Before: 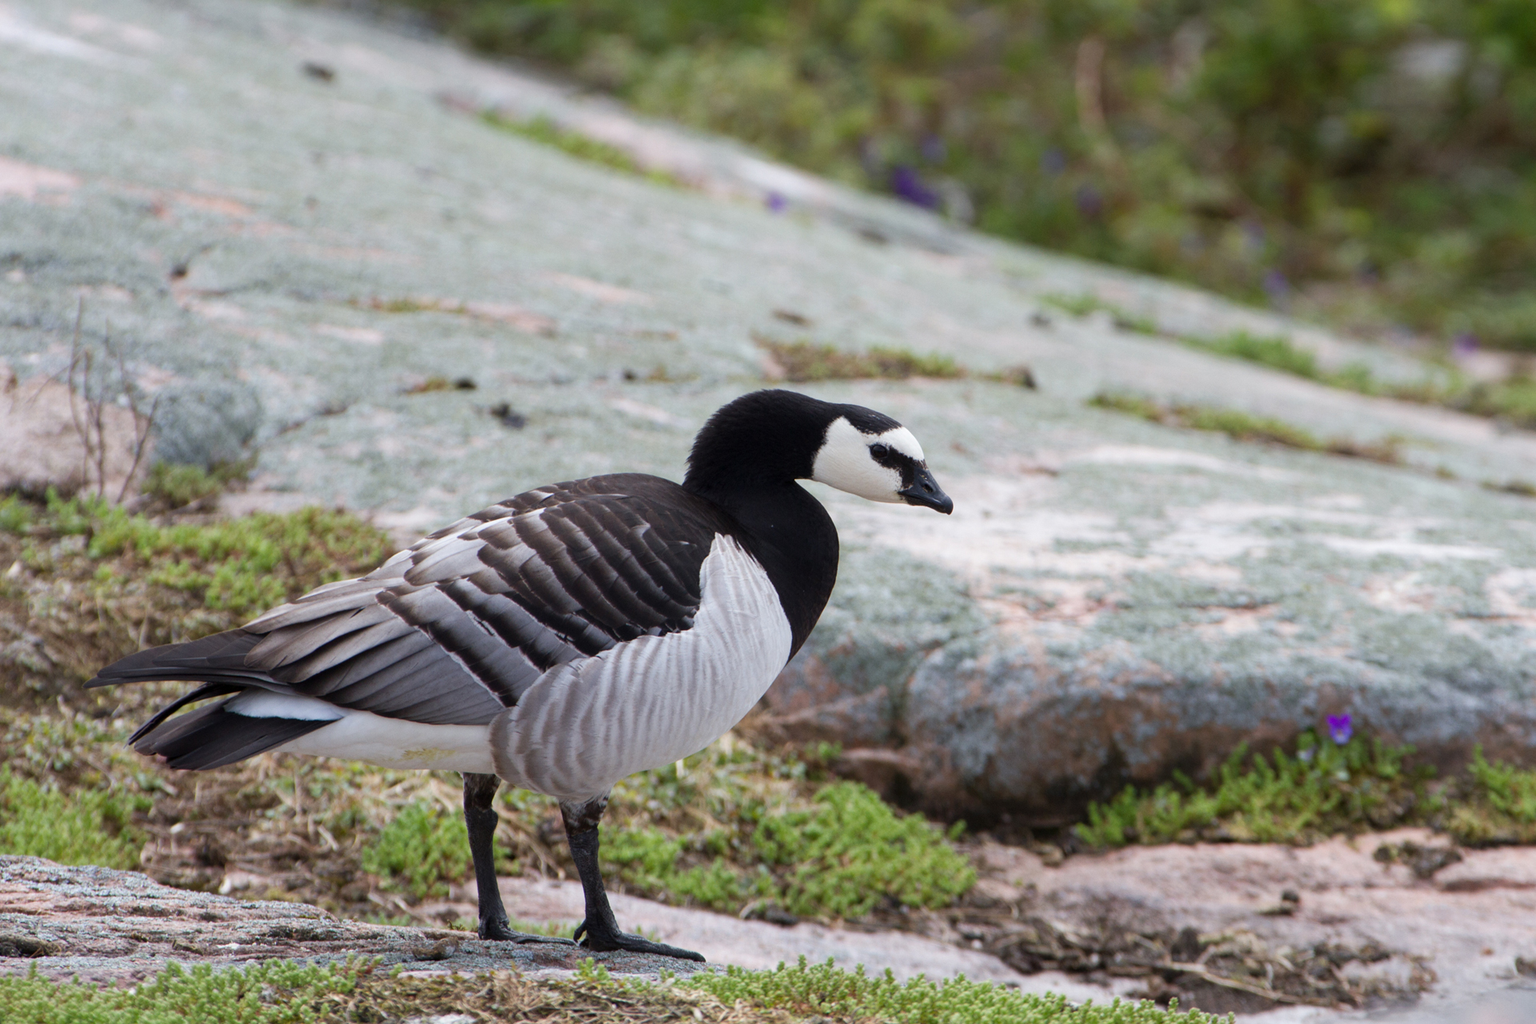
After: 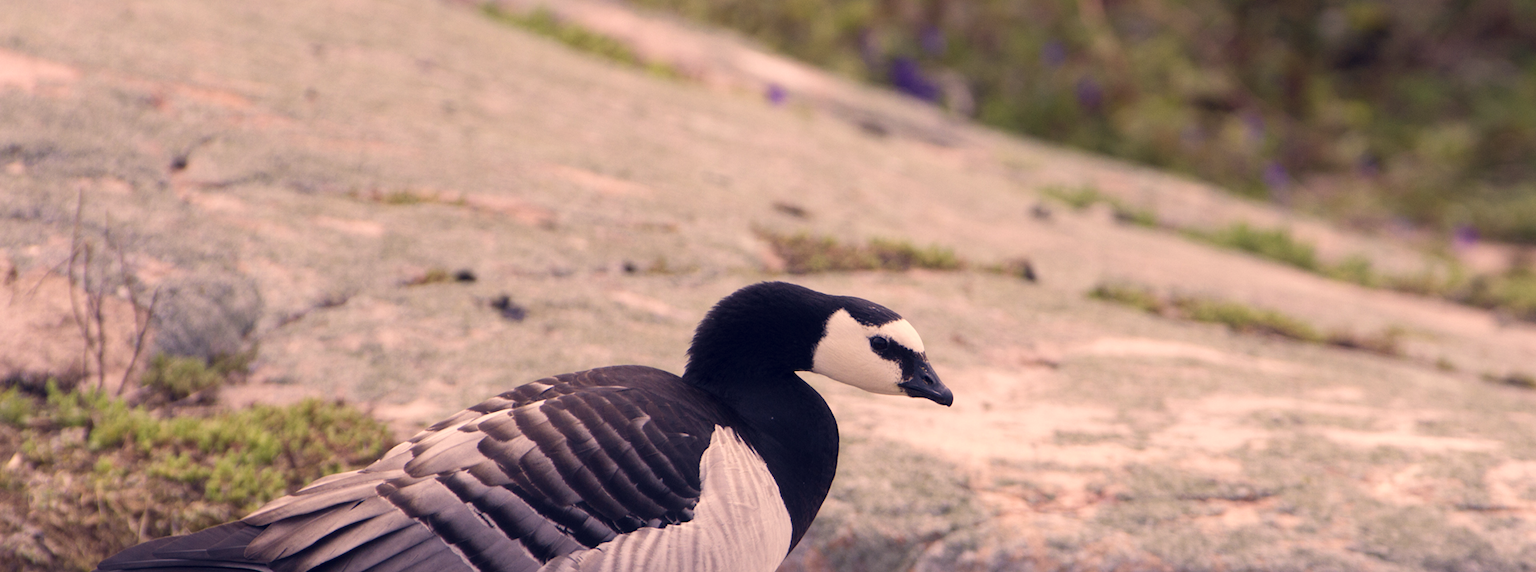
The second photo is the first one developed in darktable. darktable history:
crop and rotate: top 10.553%, bottom 33.572%
color correction: highlights a* 20.03, highlights b* 27.43, shadows a* 3.38, shadows b* -17.83, saturation 0.736
velvia: on, module defaults
